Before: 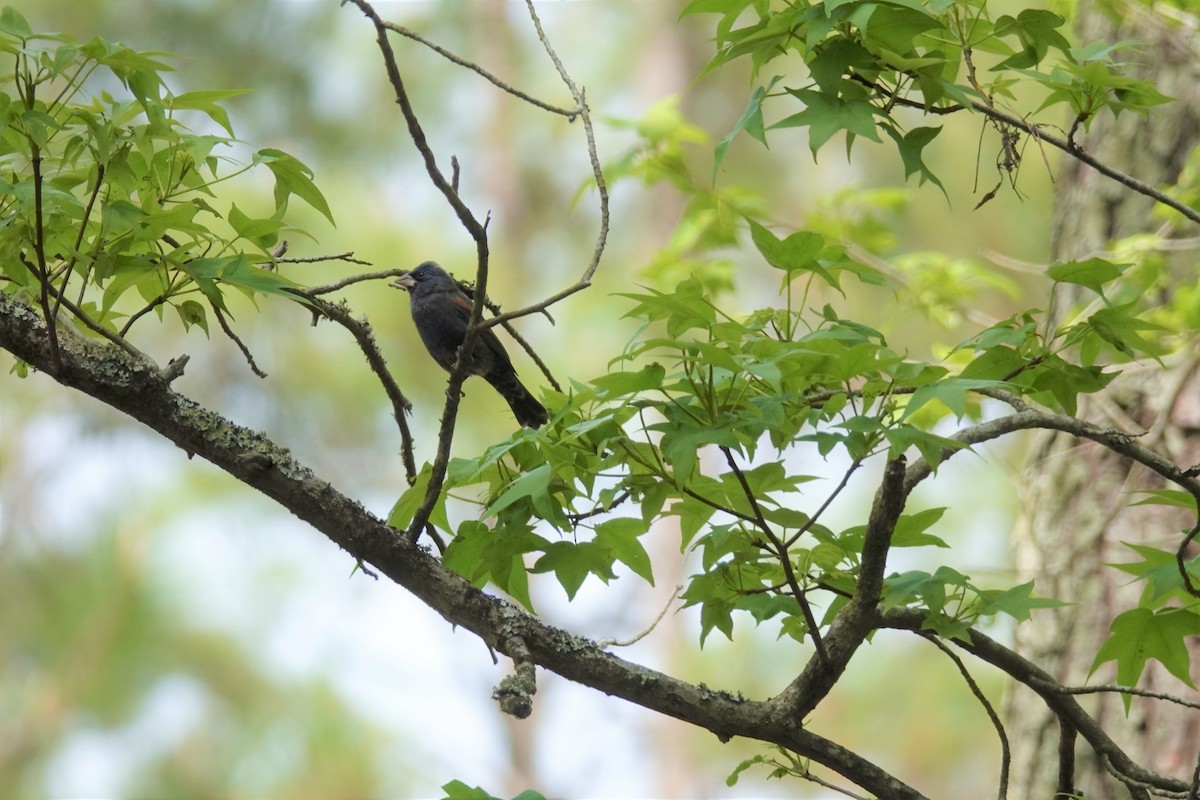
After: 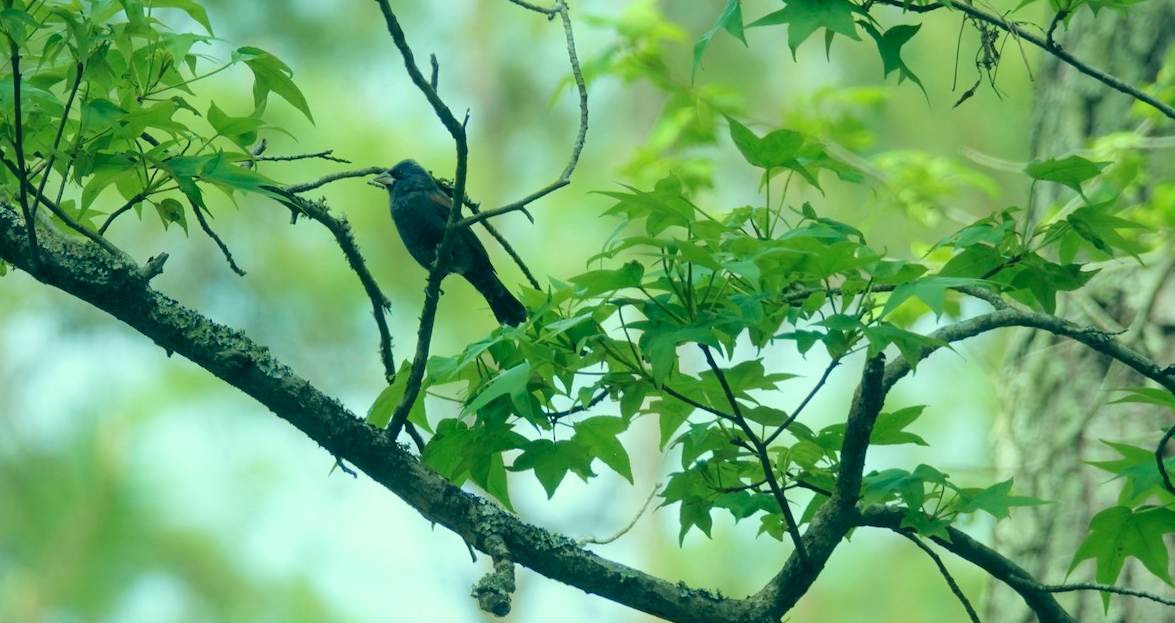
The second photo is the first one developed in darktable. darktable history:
crop and rotate: left 1.814%, top 12.818%, right 0.25%, bottom 9.225%
color correction: highlights a* -20.08, highlights b* 9.8, shadows a* -20.4, shadows b* -10.76
